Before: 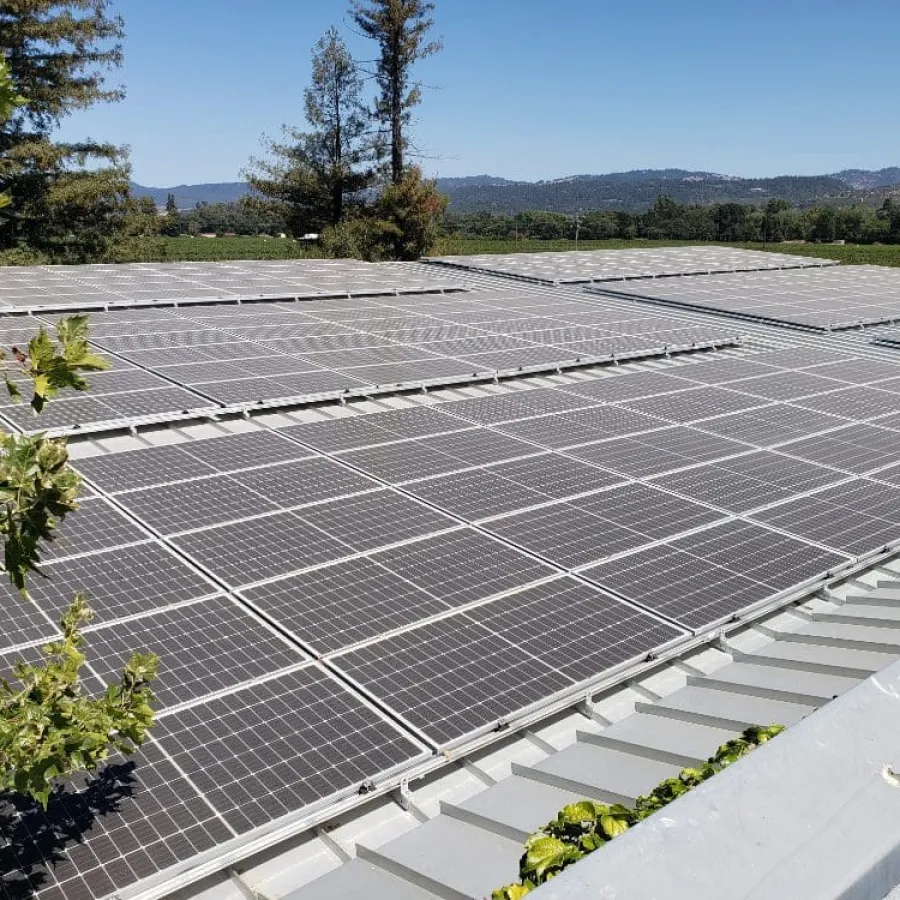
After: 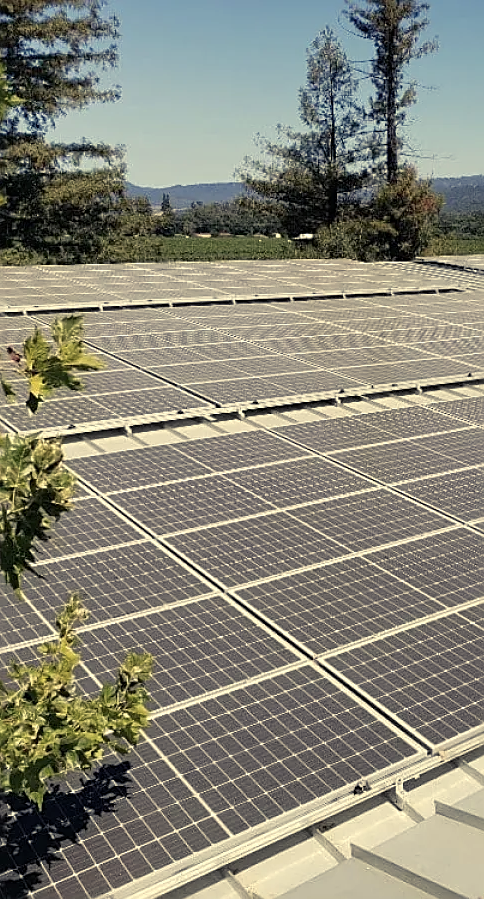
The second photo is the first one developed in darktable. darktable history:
sharpen: on, module defaults
crop: left 0.587%, right 45.588%, bottom 0.086%
color balance rgb: shadows lift › chroma 2%, shadows lift › hue 263°, highlights gain › chroma 8%, highlights gain › hue 84°, linear chroma grading › global chroma -15%, saturation formula JzAzBz (2021)
